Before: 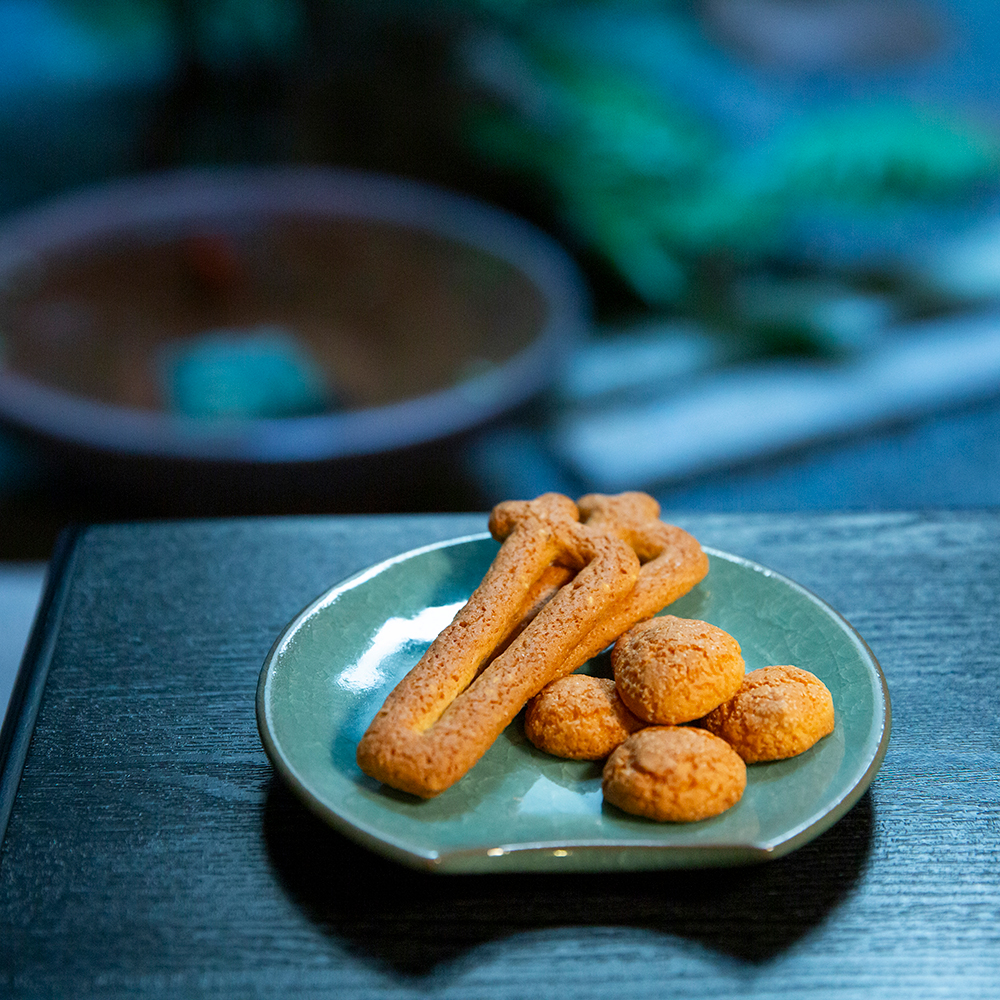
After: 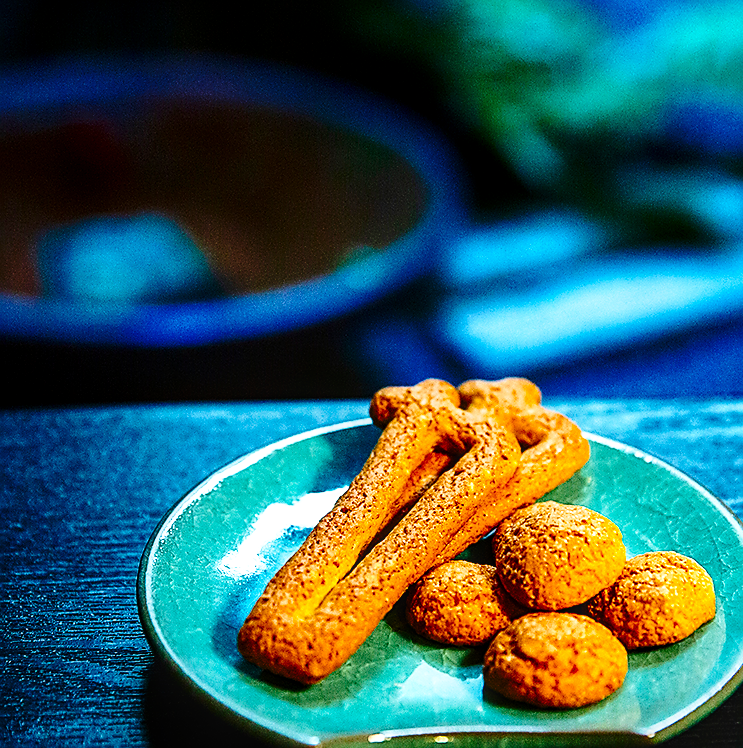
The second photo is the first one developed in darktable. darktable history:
sharpen: radius 1.425, amount 1.245, threshold 0.843
crop and rotate: left 11.938%, top 11.482%, right 13.672%, bottom 13.685%
velvia: on, module defaults
base curve: curves: ch0 [(0, 0) (0.04, 0.03) (0.133, 0.232) (0.448, 0.748) (0.843, 0.968) (1, 1)], preserve colors none
local contrast: on, module defaults
contrast brightness saturation: contrast 0.154, brightness -0.013, saturation 0.101
color balance rgb: perceptual saturation grading › global saturation 25.562%, global vibrance 6.412%, contrast 13.209%, saturation formula JzAzBz (2021)
